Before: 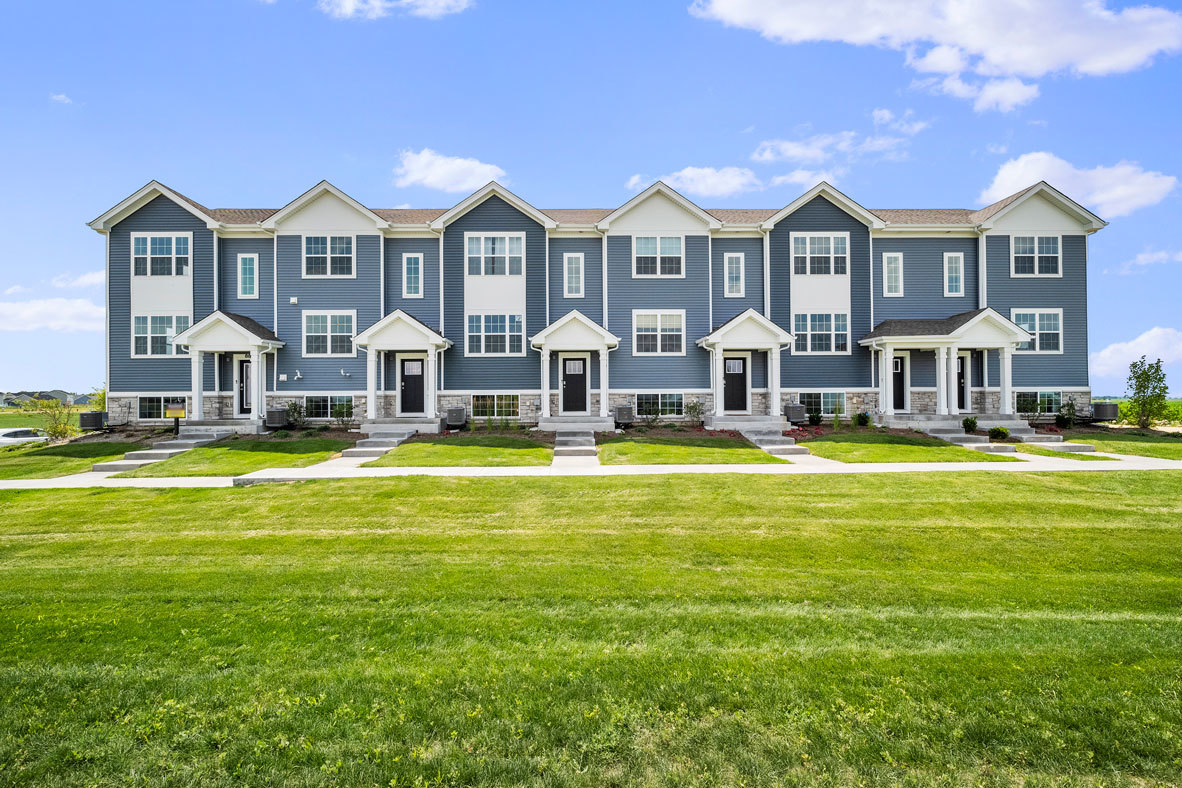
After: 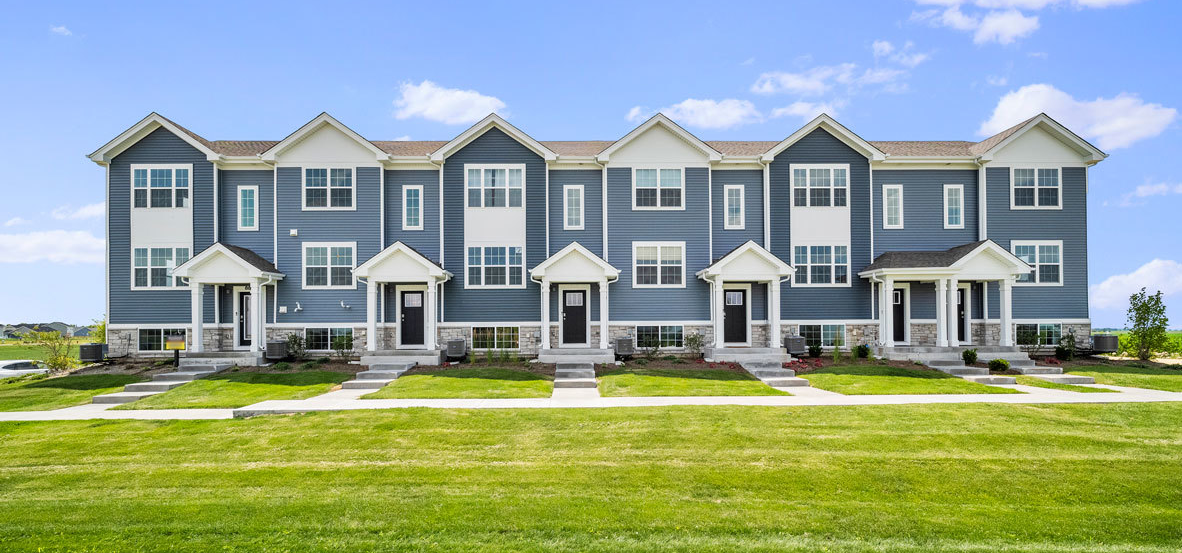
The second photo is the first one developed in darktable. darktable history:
crop and rotate: top 8.752%, bottom 21.026%
